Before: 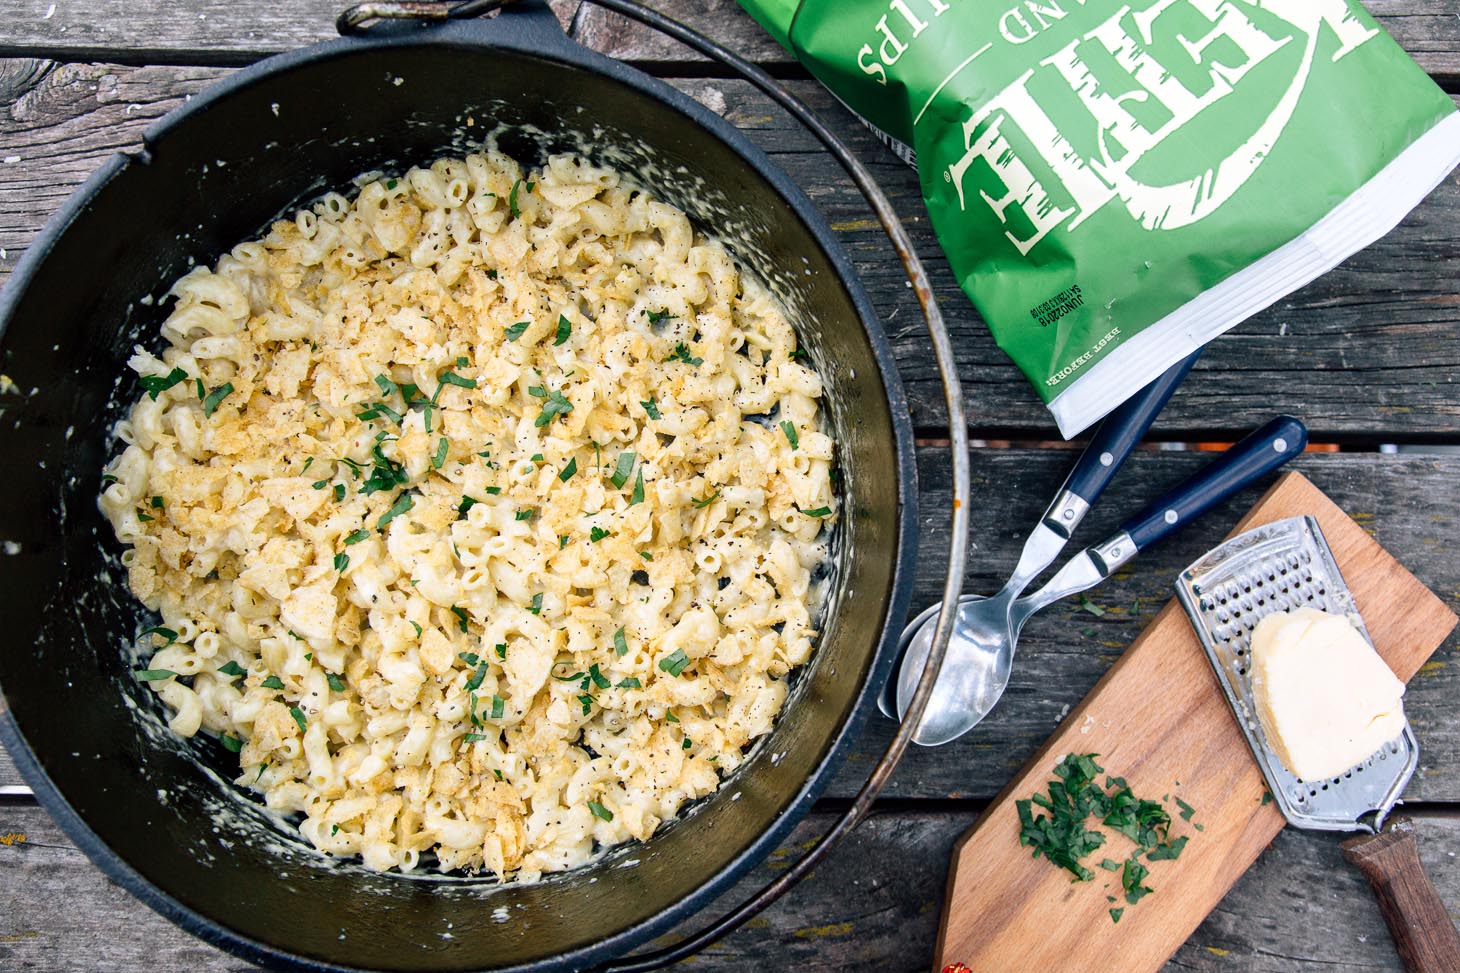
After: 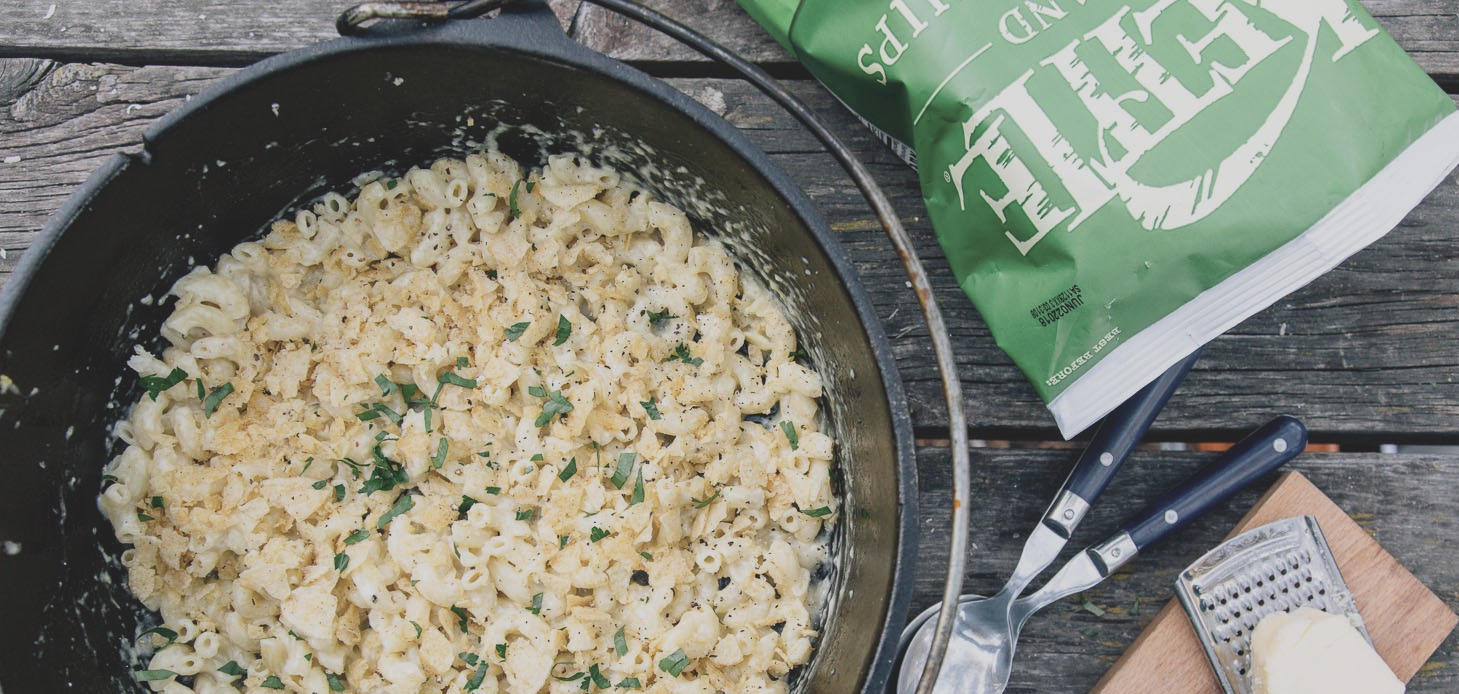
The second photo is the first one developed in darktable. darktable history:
contrast brightness saturation: contrast -0.26, saturation -0.43
crop: bottom 28.576%
